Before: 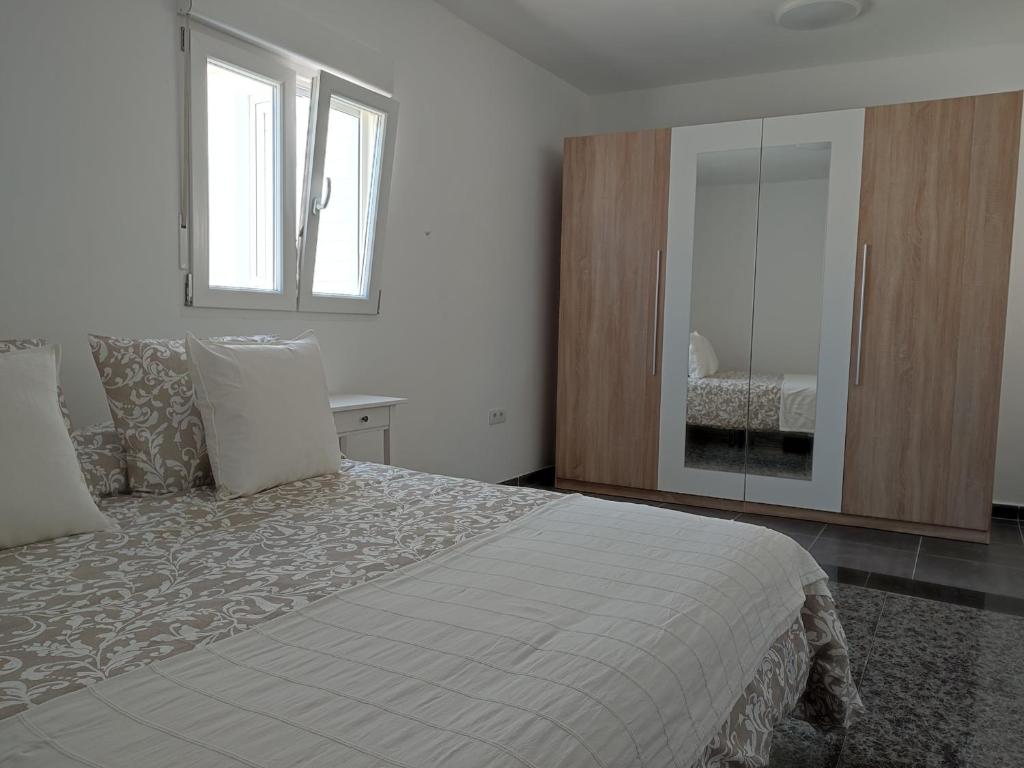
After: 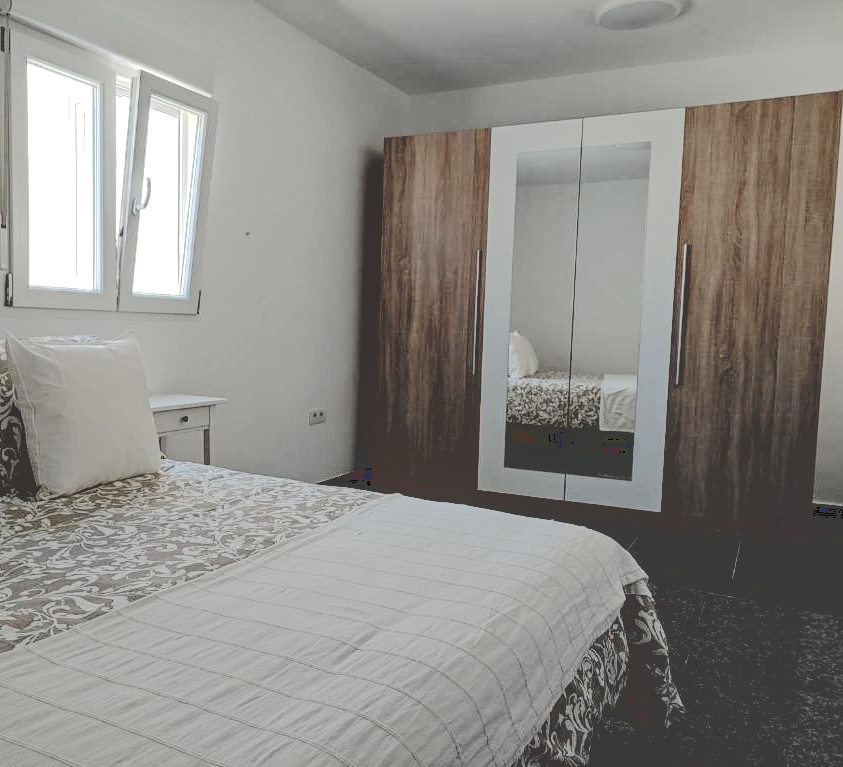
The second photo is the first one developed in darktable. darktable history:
crop: left 17.582%, bottom 0.031%
tone curve: curves: ch0 [(0, 0) (0.003, 0.211) (0.011, 0.211) (0.025, 0.215) (0.044, 0.218) (0.069, 0.224) (0.1, 0.227) (0.136, 0.233) (0.177, 0.247) (0.224, 0.275) (0.277, 0.309) (0.335, 0.366) (0.399, 0.438) (0.468, 0.515) (0.543, 0.586) (0.623, 0.658) (0.709, 0.735) (0.801, 0.821) (0.898, 0.889) (1, 1)], preserve colors none
base curve: curves: ch0 [(0.065, 0.026) (0.236, 0.358) (0.53, 0.546) (0.777, 0.841) (0.924, 0.992)], preserve colors average RGB
local contrast: on, module defaults
